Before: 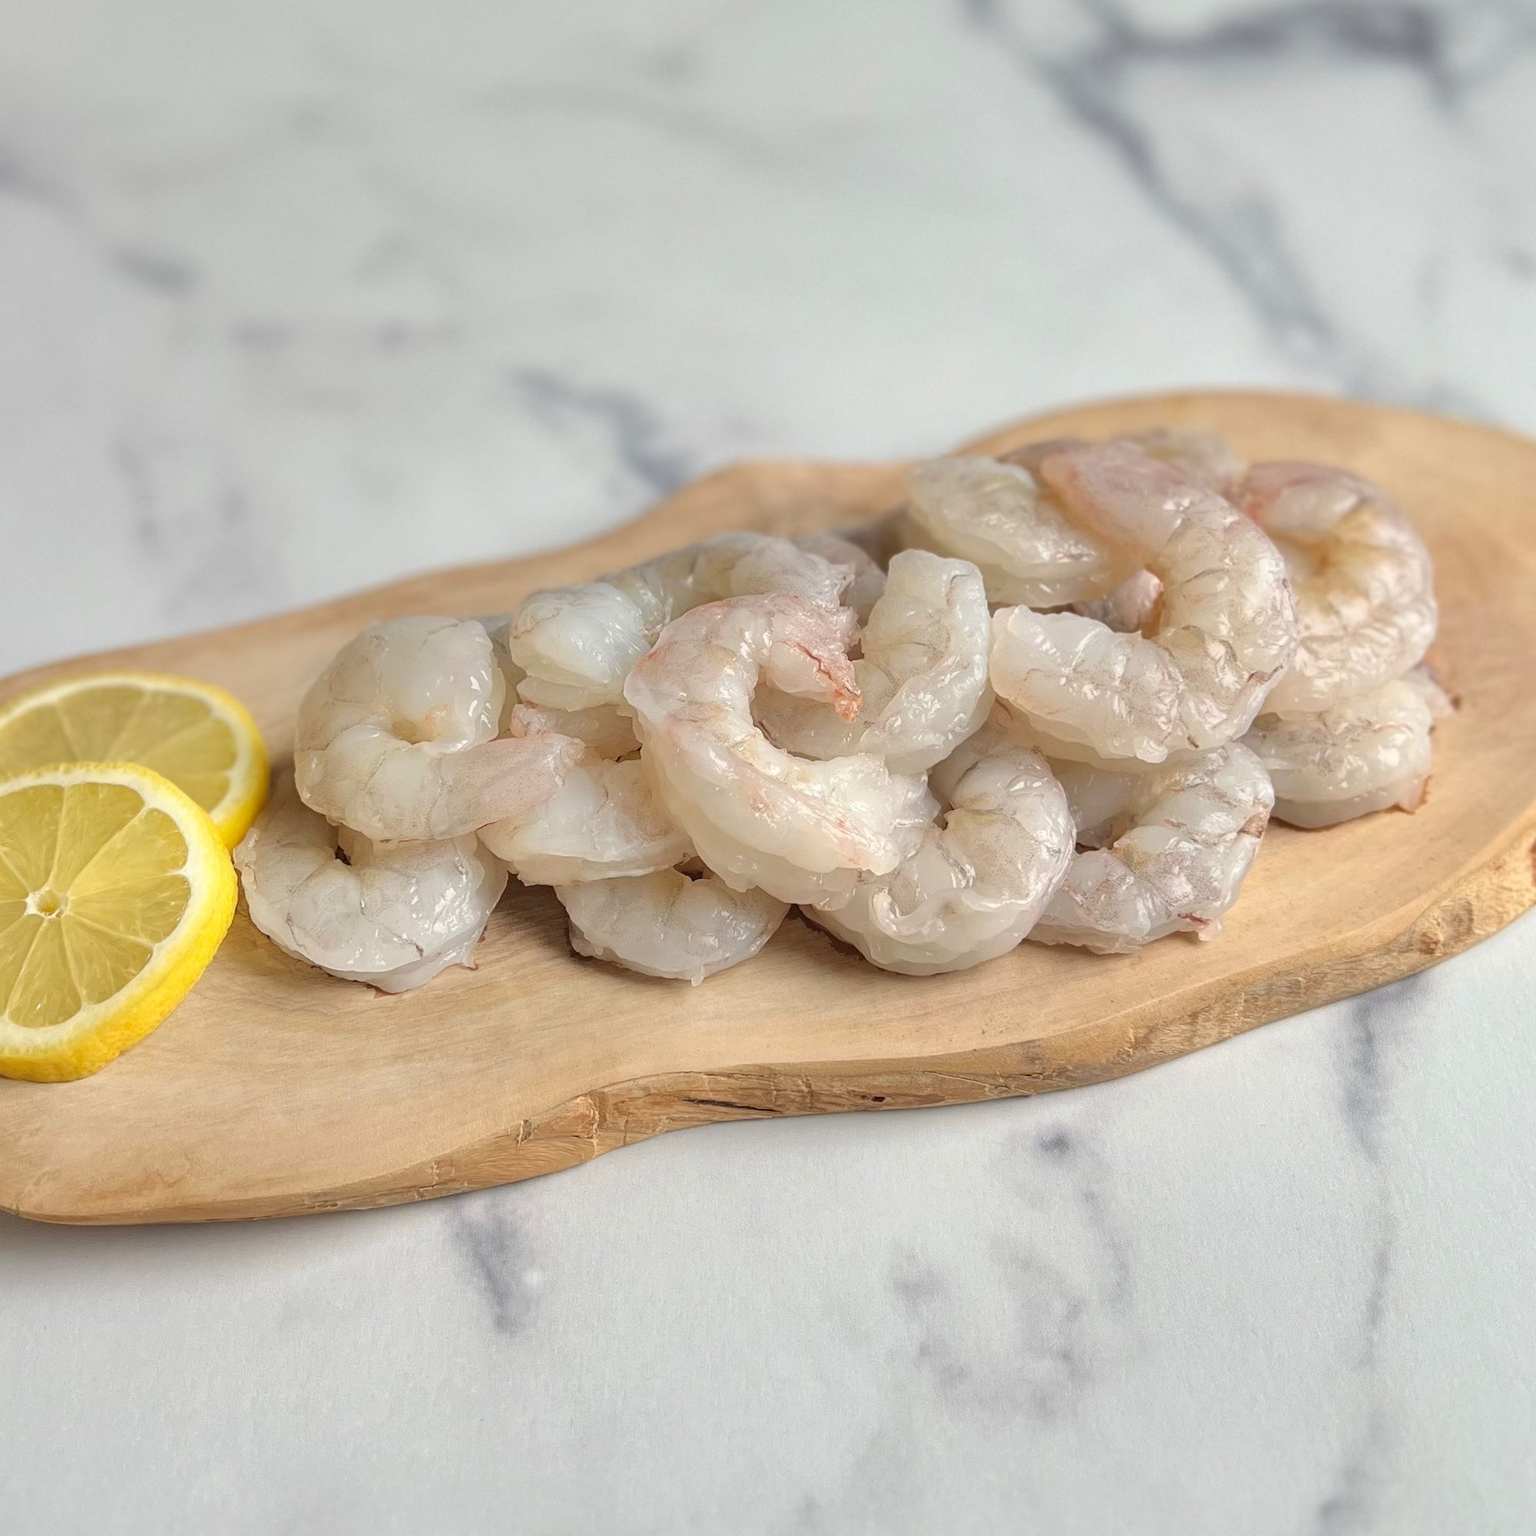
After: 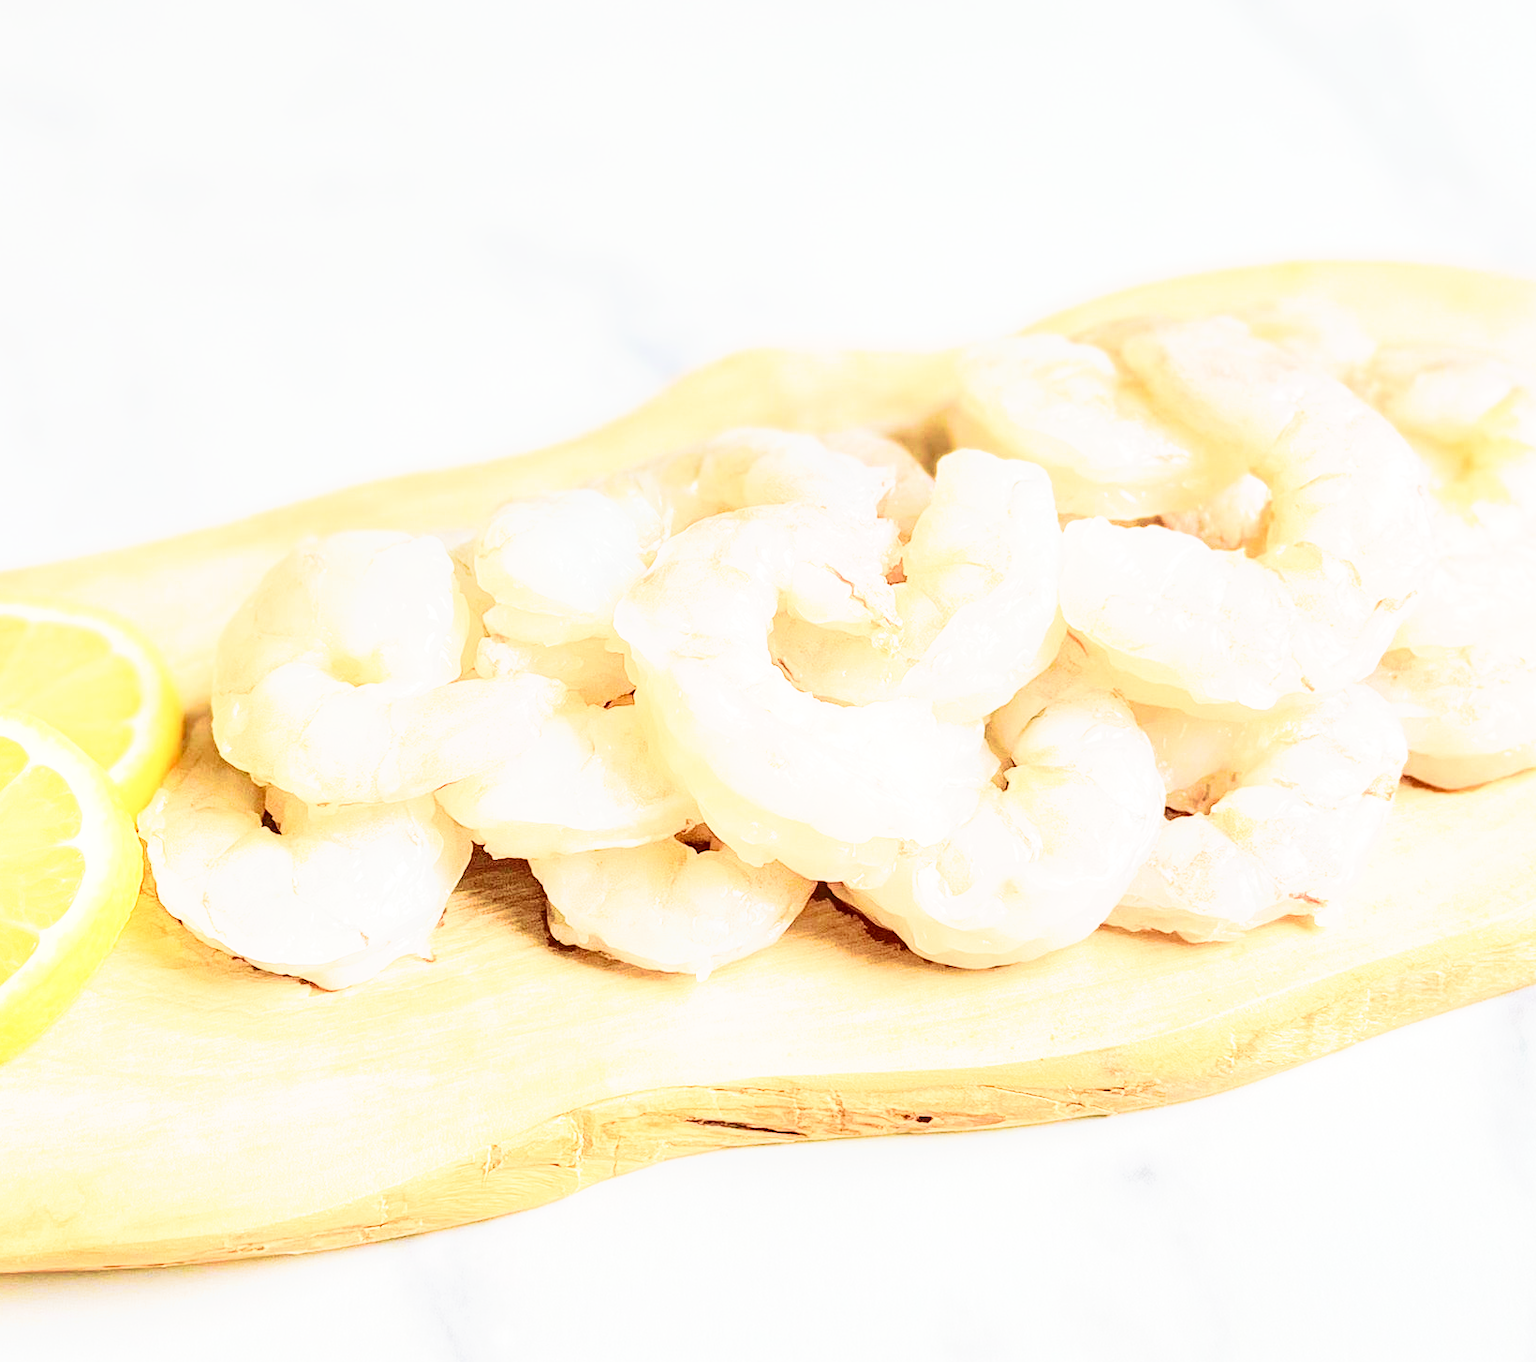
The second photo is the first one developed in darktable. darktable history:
local contrast: detail 110%
crop: left 7.856%, top 11.836%, right 10.12%, bottom 15.387%
tone curve: curves: ch0 [(0, 0.012) (0.037, 0.03) (0.123, 0.092) (0.19, 0.157) (0.269, 0.27) (0.48, 0.57) (0.595, 0.695) (0.718, 0.823) (0.855, 0.913) (1, 0.982)]; ch1 [(0, 0) (0.243, 0.245) (0.422, 0.415) (0.493, 0.495) (0.508, 0.506) (0.536, 0.542) (0.569, 0.611) (0.611, 0.662) (0.769, 0.807) (1, 1)]; ch2 [(0, 0) (0.249, 0.216) (0.349, 0.321) (0.424, 0.442) (0.476, 0.483) (0.498, 0.499) (0.517, 0.519) (0.532, 0.56) (0.569, 0.624) (0.614, 0.667) (0.706, 0.757) (0.808, 0.809) (0.991, 0.968)], color space Lab, independent channels, preserve colors none
tone equalizer: -8 EV -0.75 EV, -7 EV -0.7 EV, -6 EV -0.6 EV, -5 EV -0.4 EV, -3 EV 0.4 EV, -2 EV 0.6 EV, -1 EV 0.7 EV, +0 EV 0.75 EV, edges refinement/feathering 500, mask exposure compensation -1.57 EV, preserve details no
exposure: black level correction 0, exposure 0.5 EV, compensate exposure bias true, compensate highlight preservation false
base curve: curves: ch0 [(0, 0) (0.008, 0.007) (0.022, 0.029) (0.048, 0.089) (0.092, 0.197) (0.191, 0.399) (0.275, 0.534) (0.357, 0.65) (0.477, 0.78) (0.542, 0.833) (0.799, 0.973) (1, 1)], preserve colors none
velvia: strength 75%
